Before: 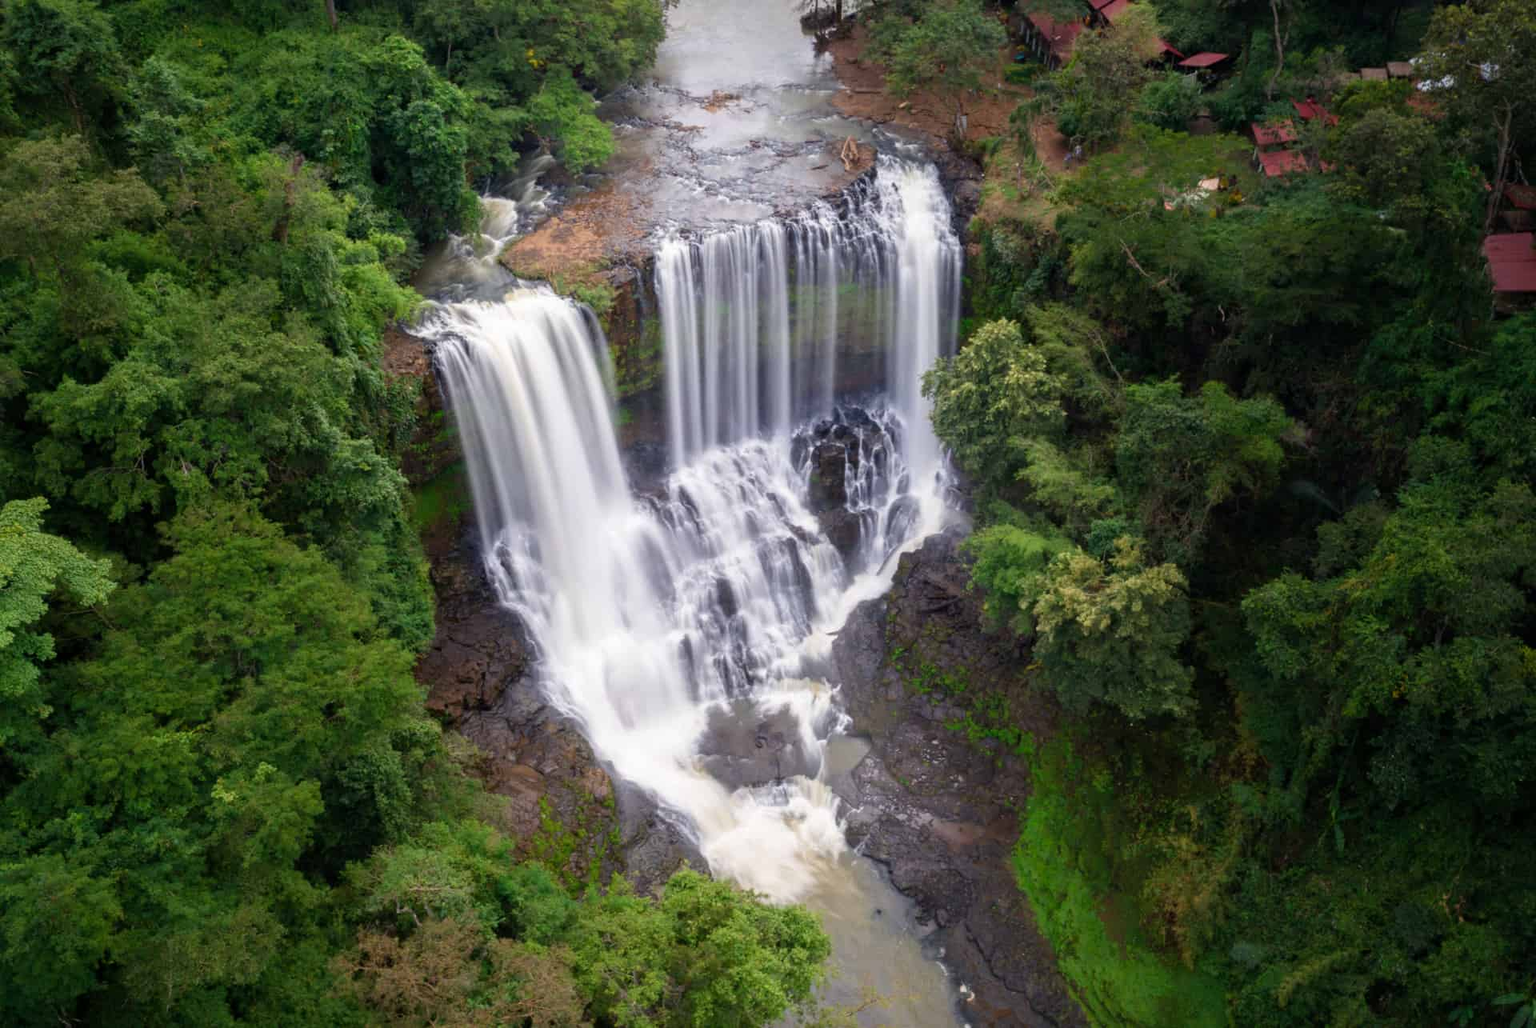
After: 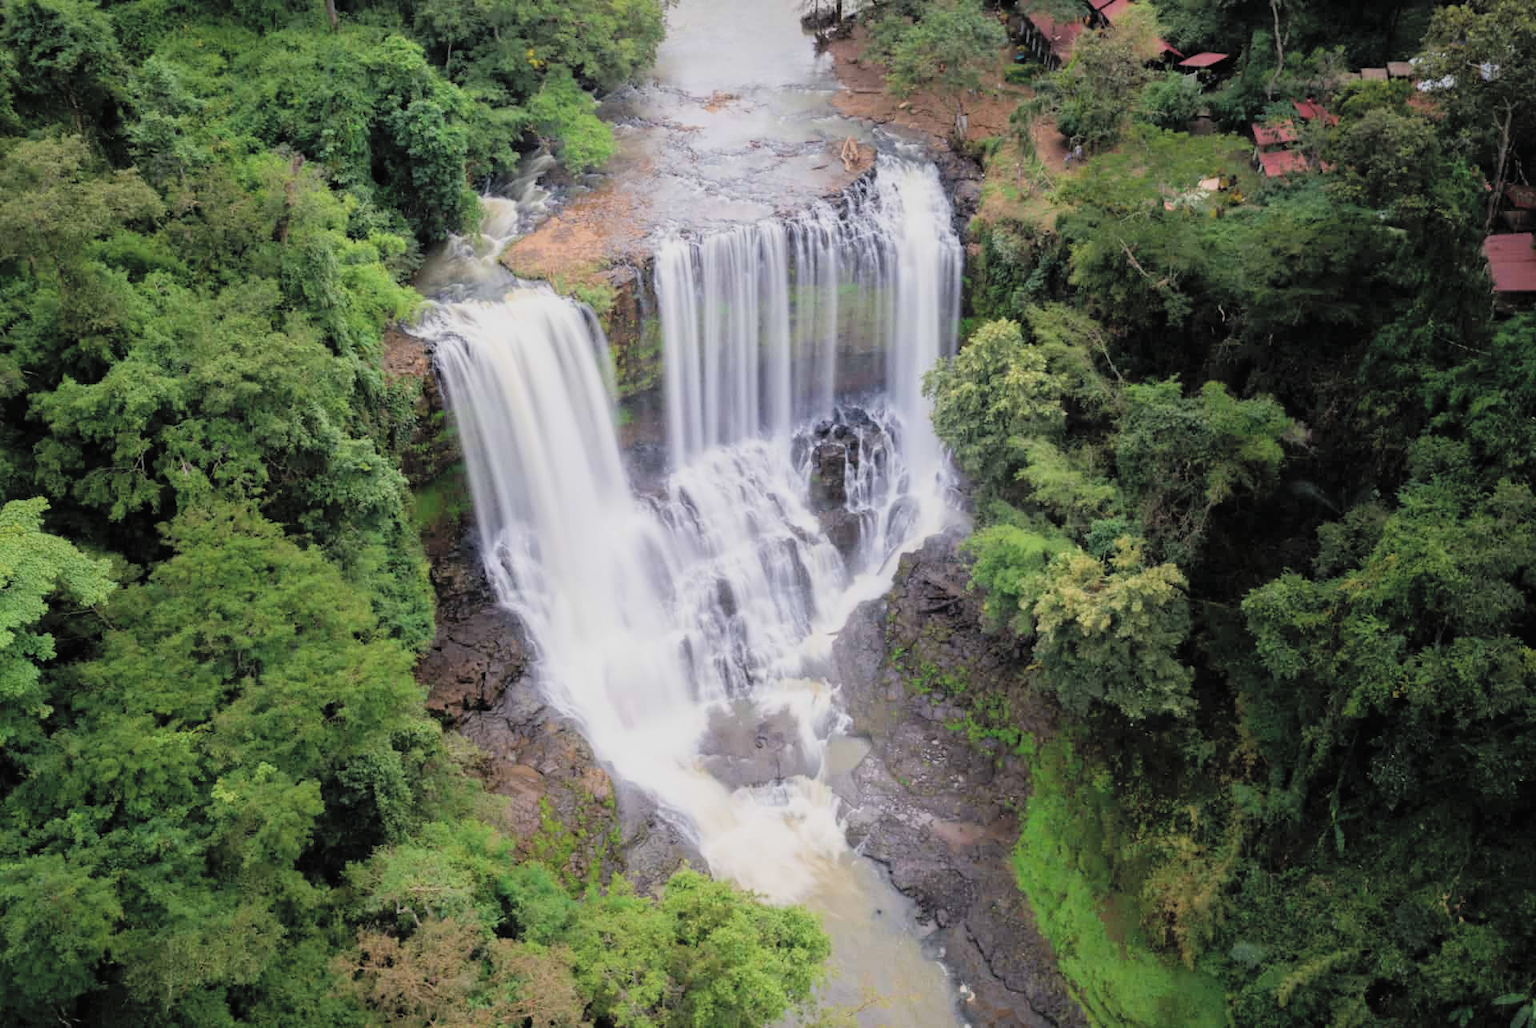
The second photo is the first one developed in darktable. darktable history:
contrast brightness saturation: brightness 0.279
filmic rgb: black relative exposure -7.65 EV, white relative exposure 4.56 EV, threshold 3.02 EV, hardness 3.61, enable highlight reconstruction true
